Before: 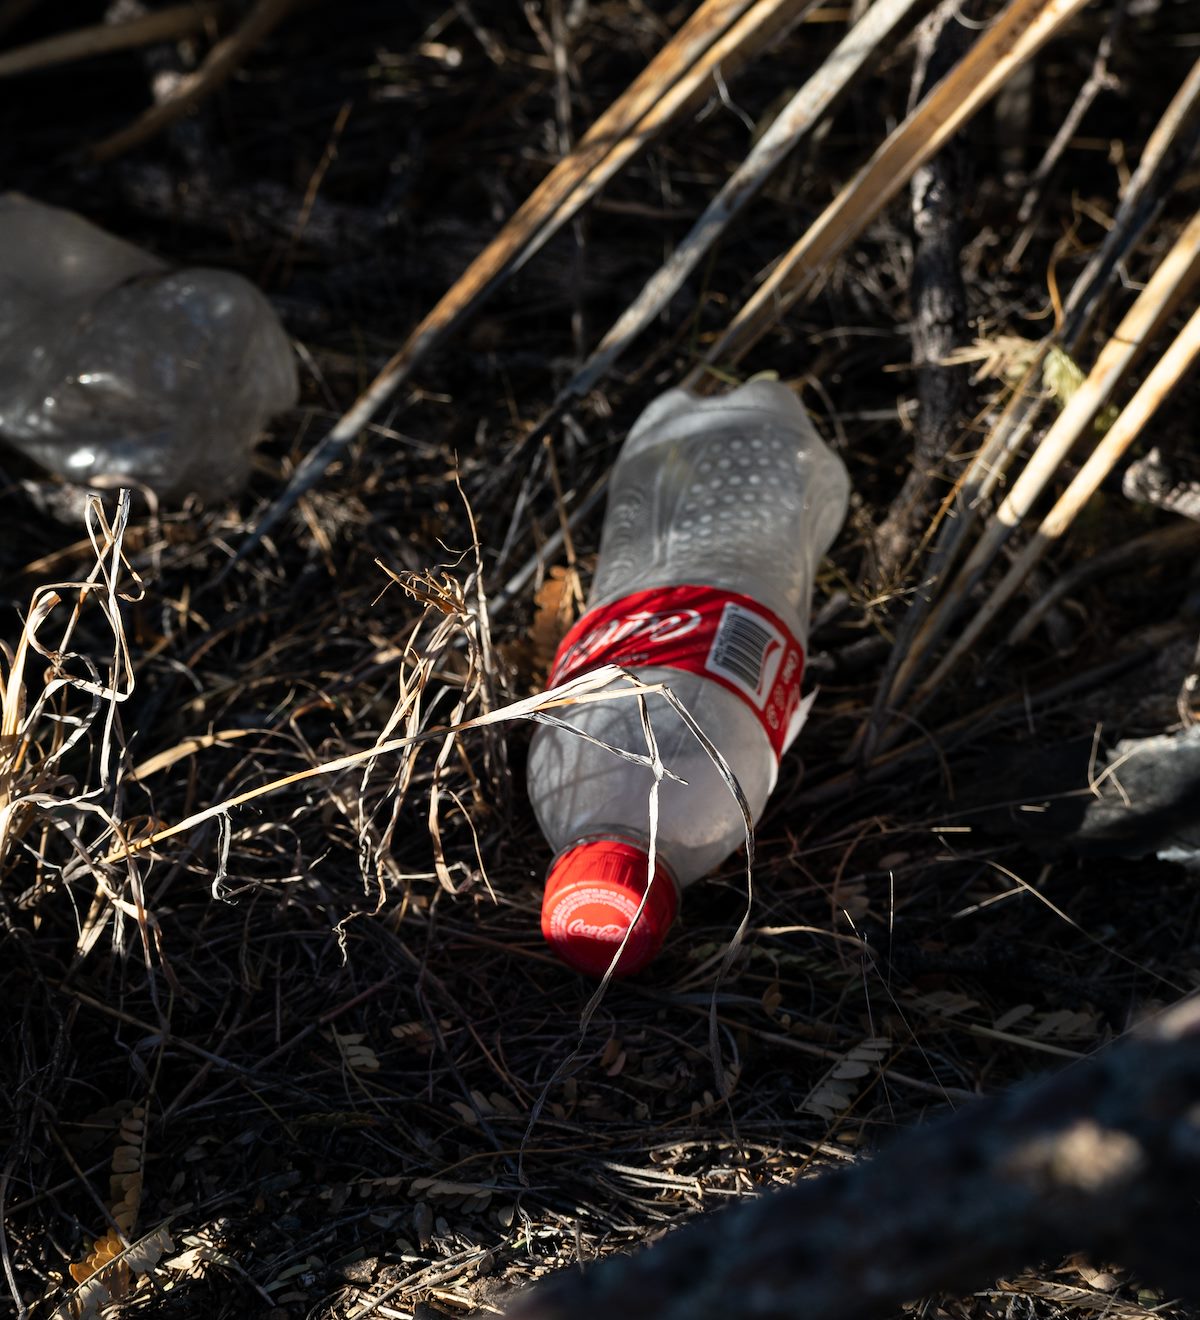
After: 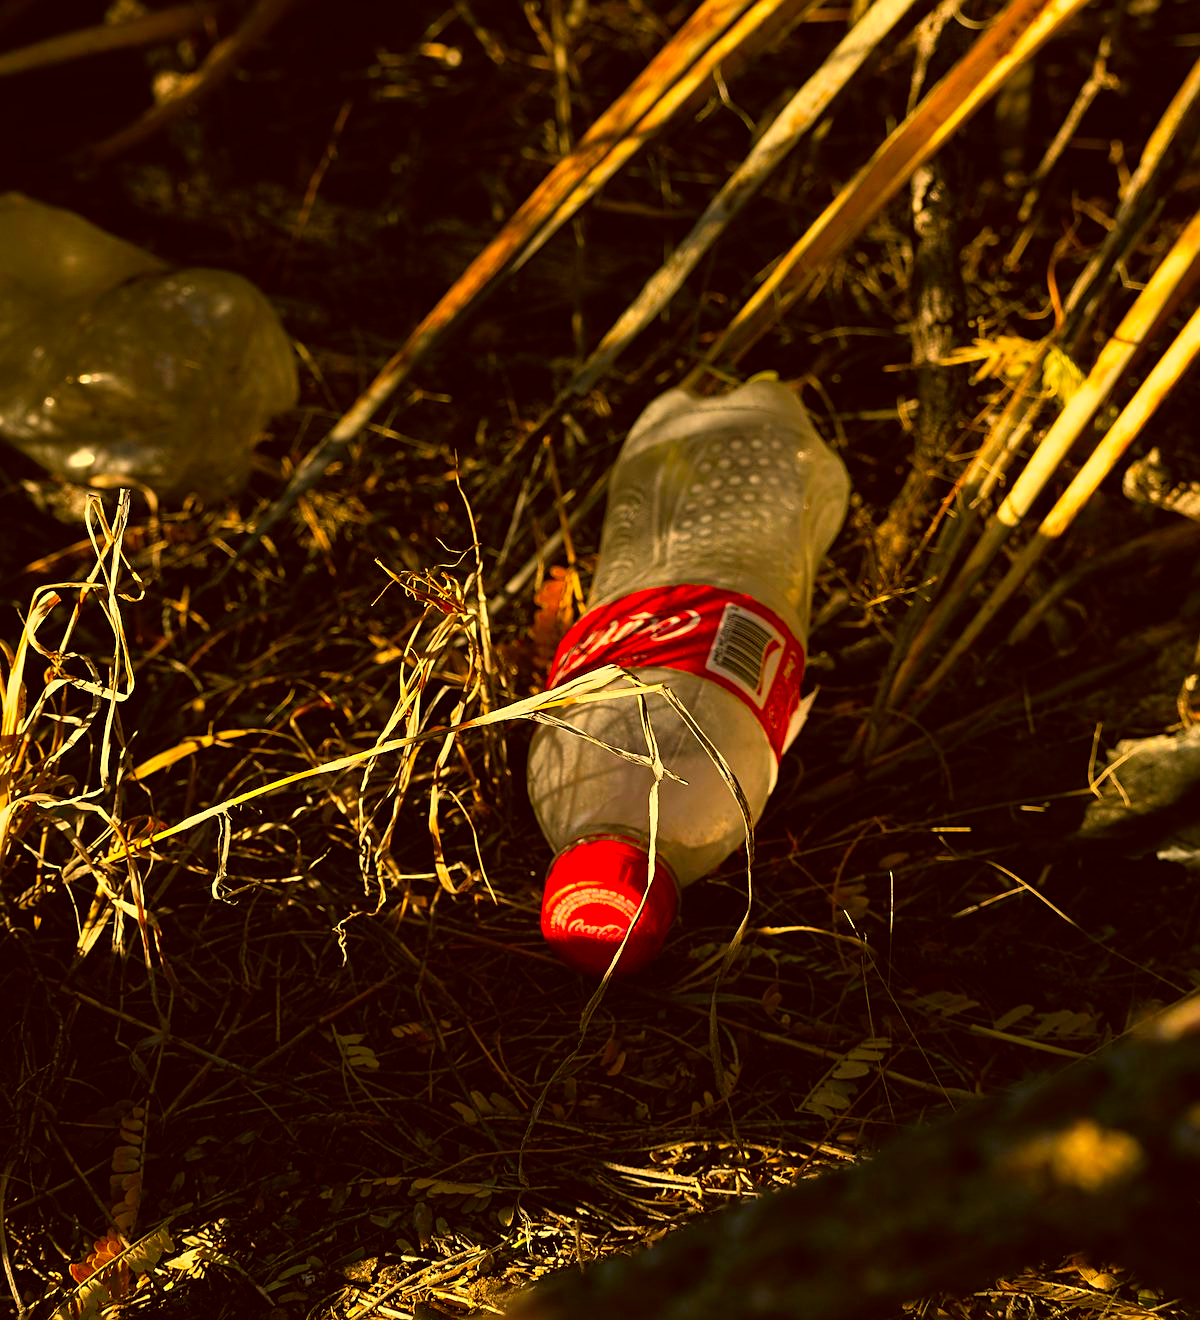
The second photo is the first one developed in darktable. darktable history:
color correction: highlights a* 10.44, highlights b* 30.04, shadows a* 2.73, shadows b* 17.51, saturation 1.72
sharpen: on, module defaults
